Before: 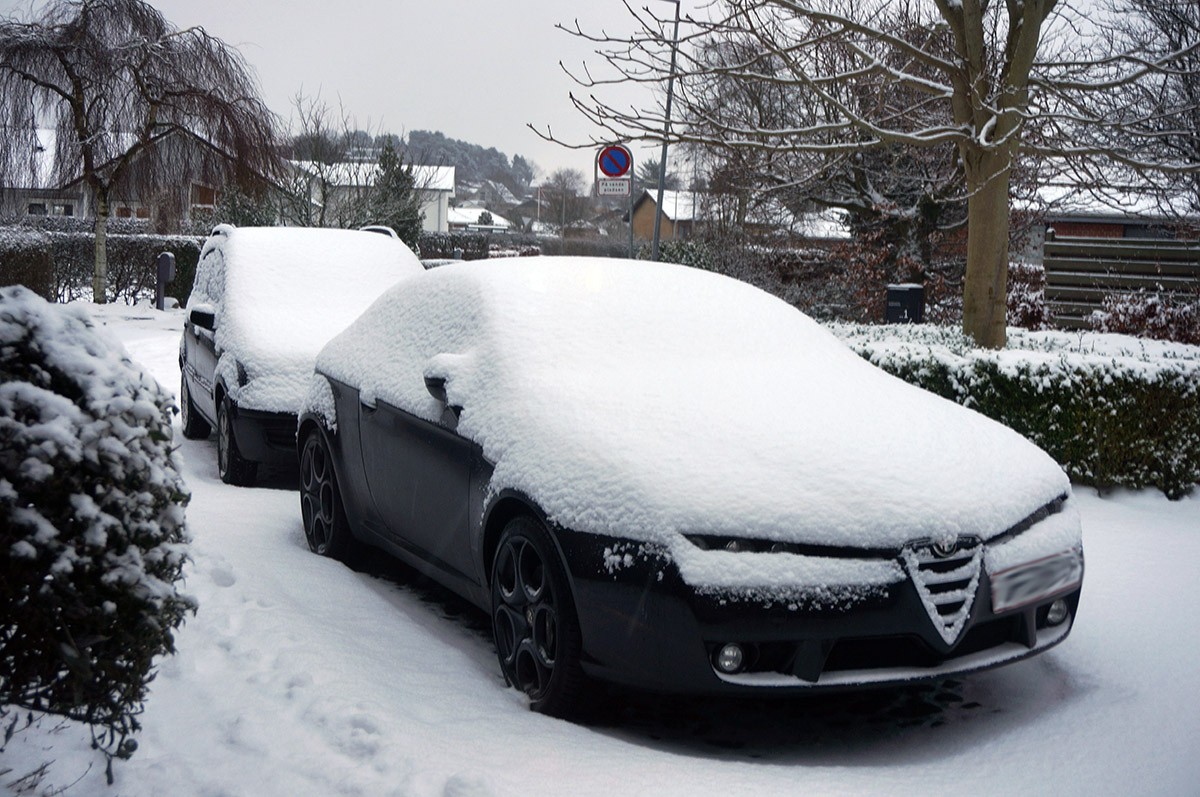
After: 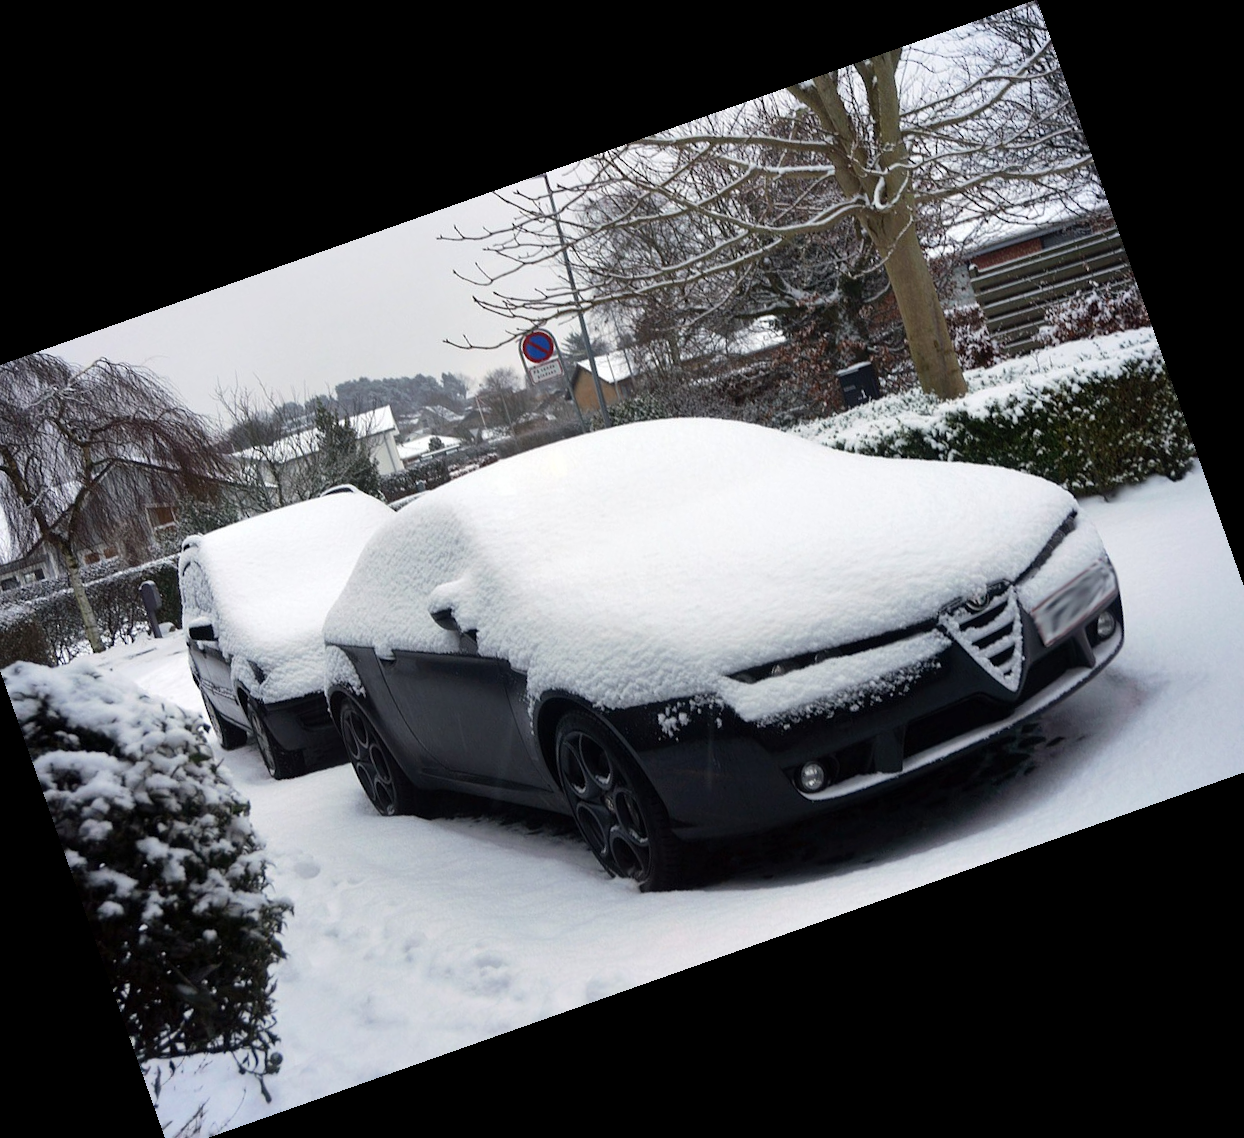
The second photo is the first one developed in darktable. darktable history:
crop and rotate: angle 19.43°, left 6.812%, right 4.125%, bottom 1.087%
shadows and highlights: radius 264.75, soften with gaussian
